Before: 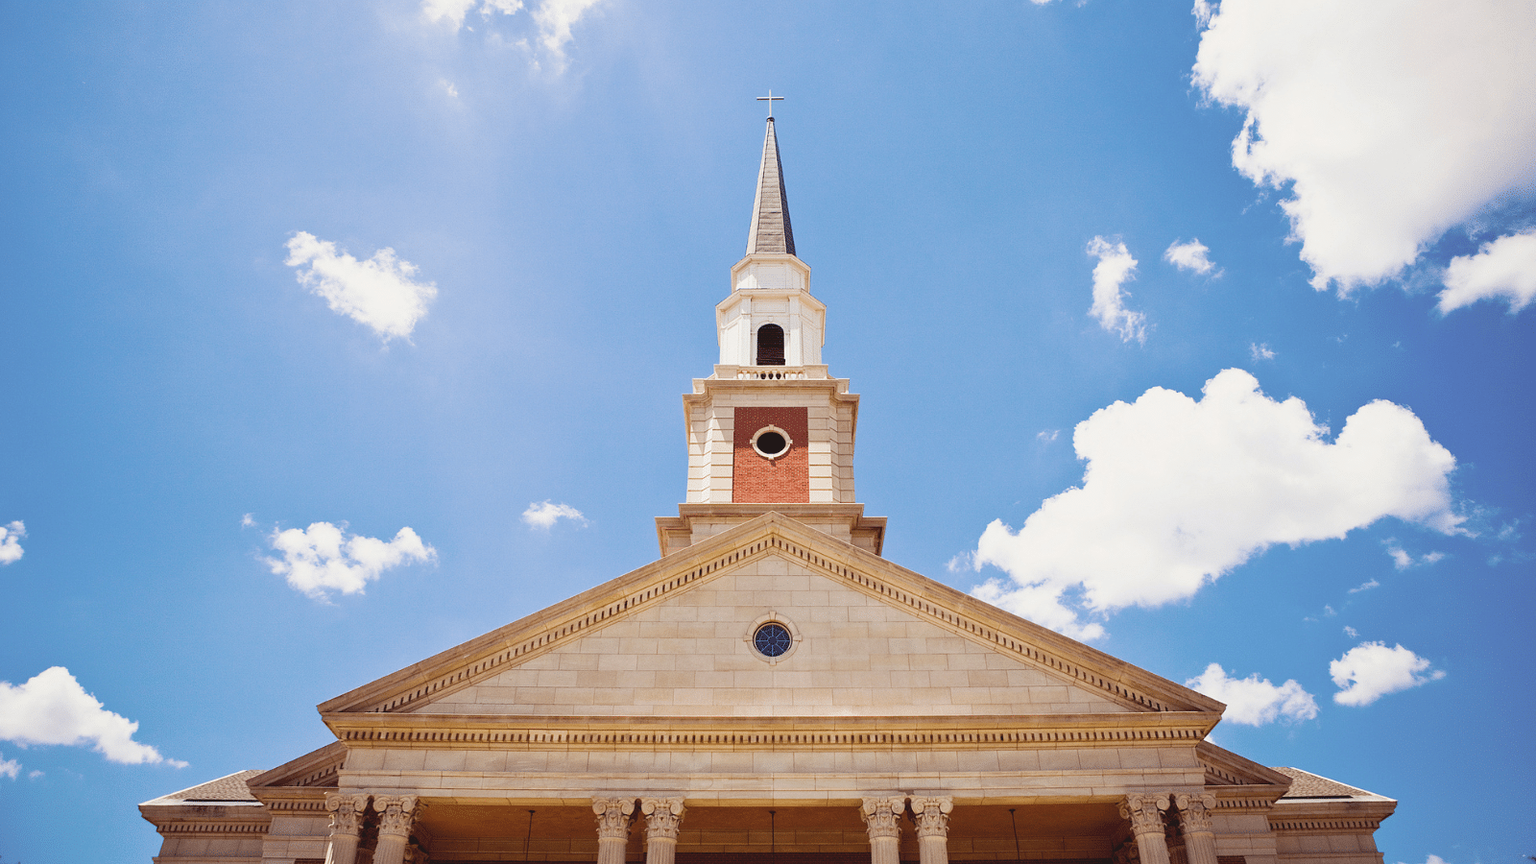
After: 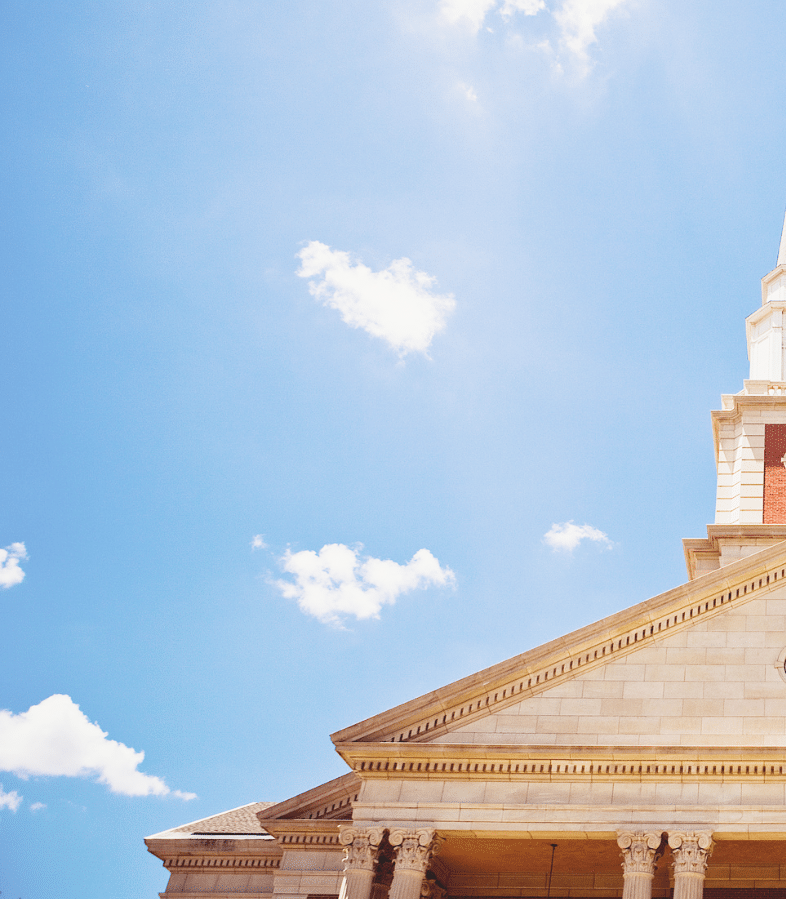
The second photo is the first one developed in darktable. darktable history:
base curve: curves: ch0 [(0, 0) (0.204, 0.334) (0.55, 0.733) (1, 1)], preserve colors none
crop and rotate: left 0%, top 0%, right 50.845%
